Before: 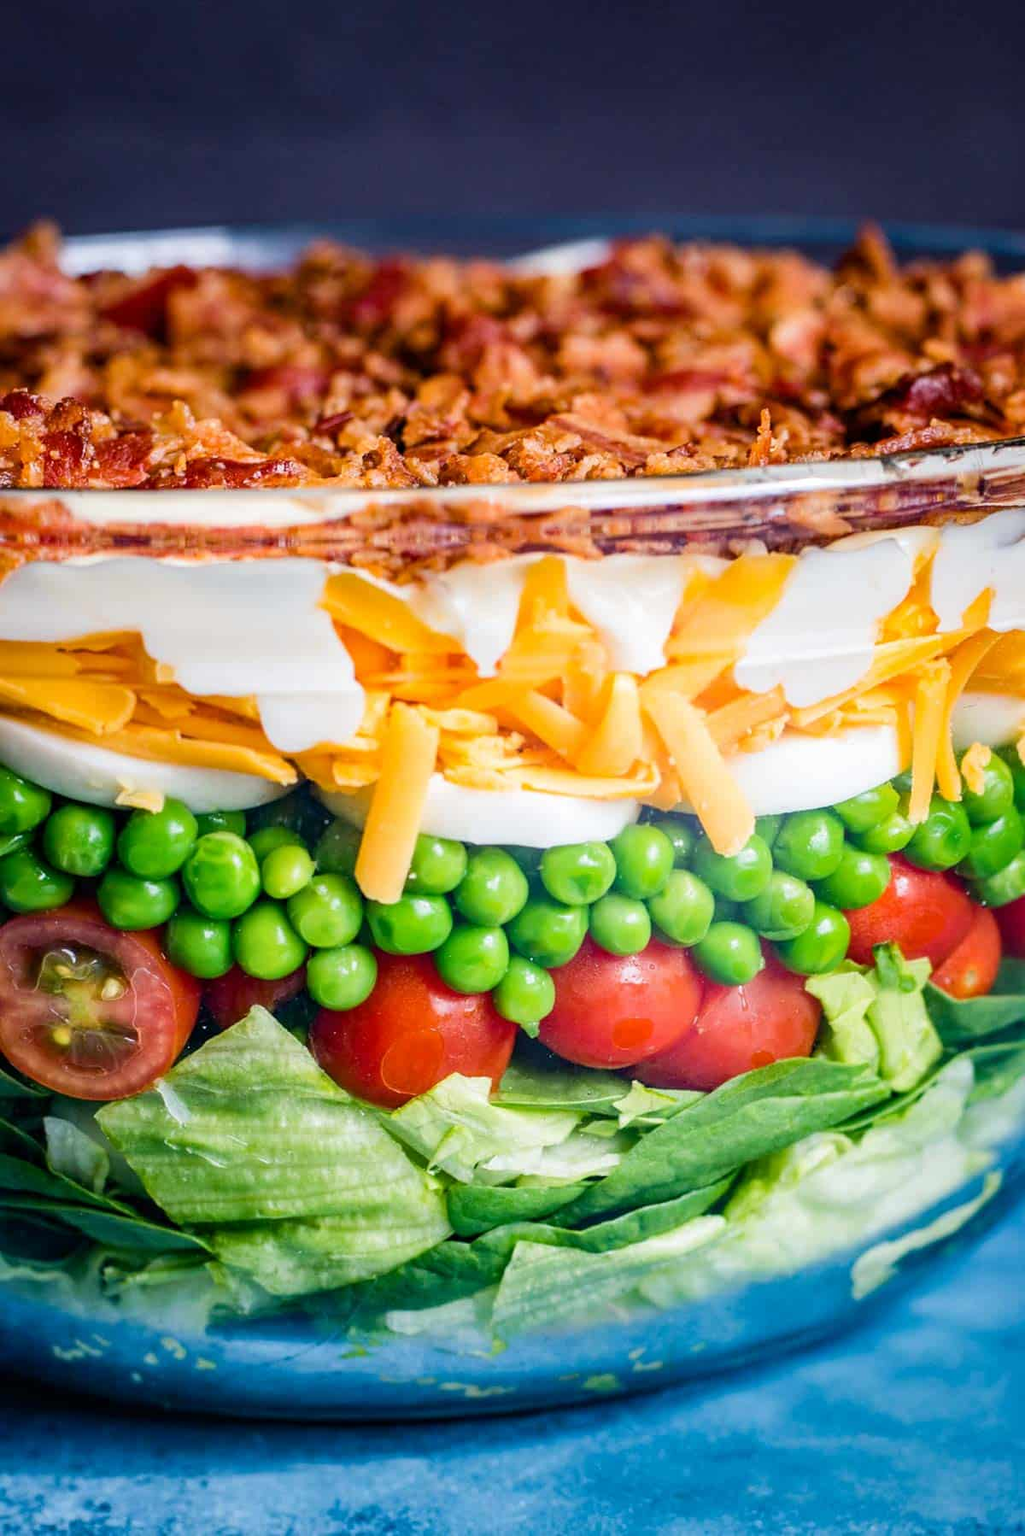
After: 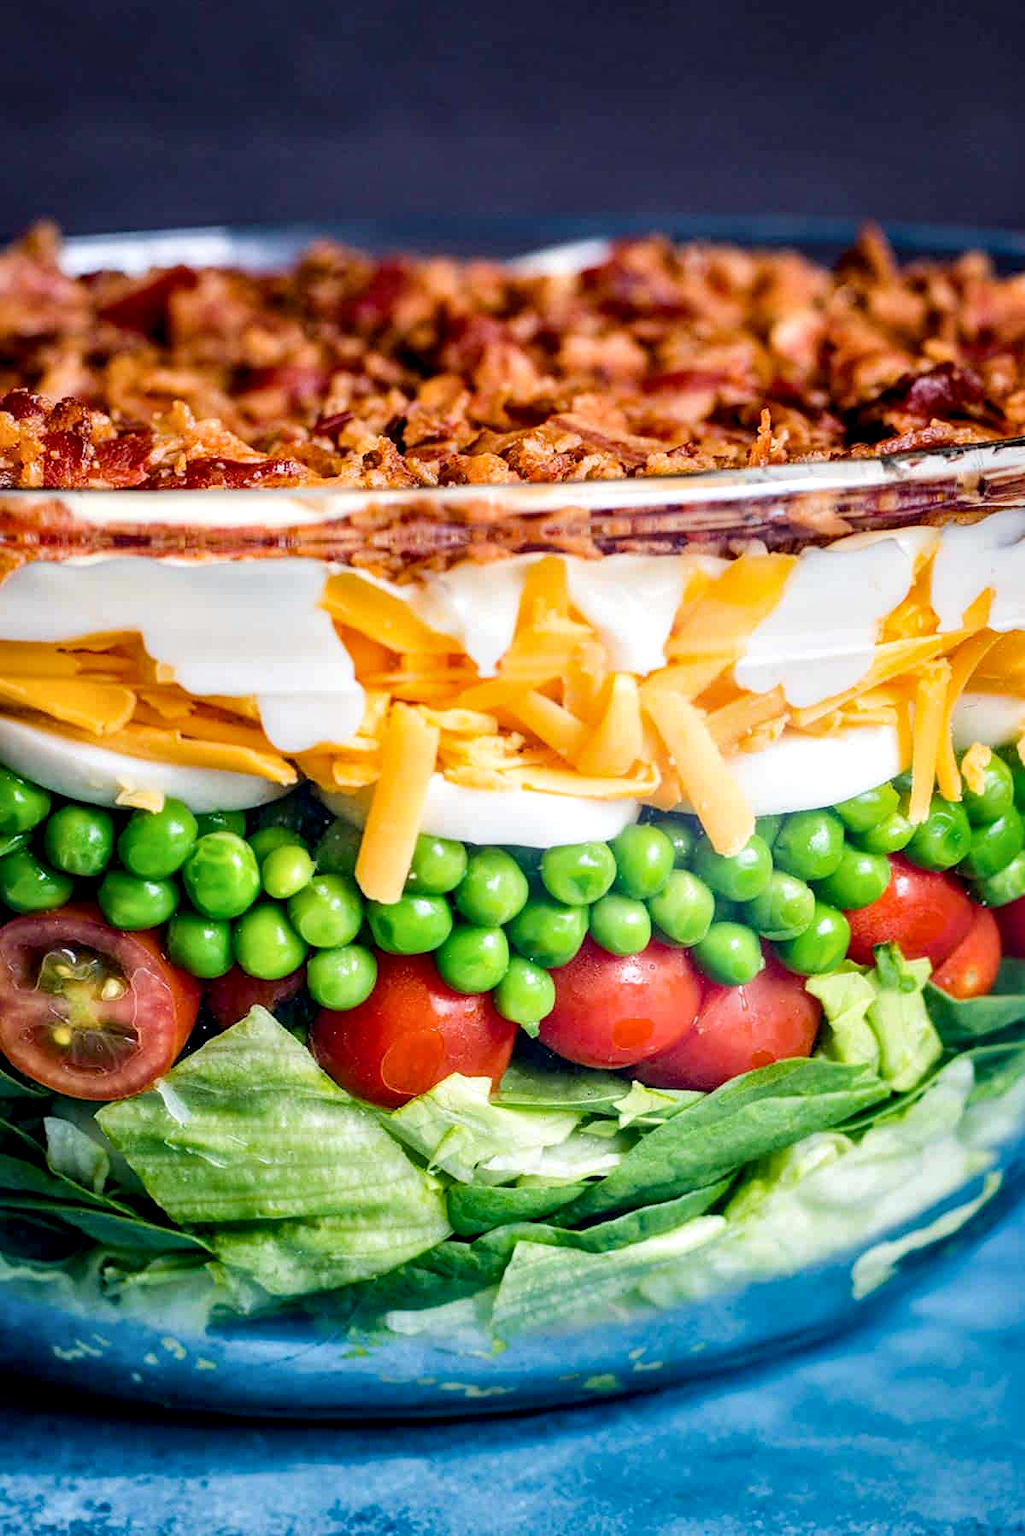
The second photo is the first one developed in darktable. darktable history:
diffuse or sharpen "deblur": iterations 25, radius span 10, edge sensitivity 3, edge threshold 1, 1st order anisotropy 100%, 3rd order anisotropy 100%, 1st order speed -25%, 2nd order speed 12.5%, 3rd order speed -50%, 4th order speed 25%
diffuse or sharpen "sharpen": edge sensitivity 1, 1st order anisotropy 100%, 2nd order anisotropy 100%, 3rd order anisotropy 100%, 4th order anisotropy 100%, 1st order speed -25%, 2nd order speed -25%, 3rd order speed -29.87%, 4th order speed -30.13%
contrast equalizer: y [[0.514, 0.573, 0.581, 0.508, 0.5, 0.5], [0.5 ×6], [0.5 ×6], [0 ×6], [0 ×6]], mix 0.79
